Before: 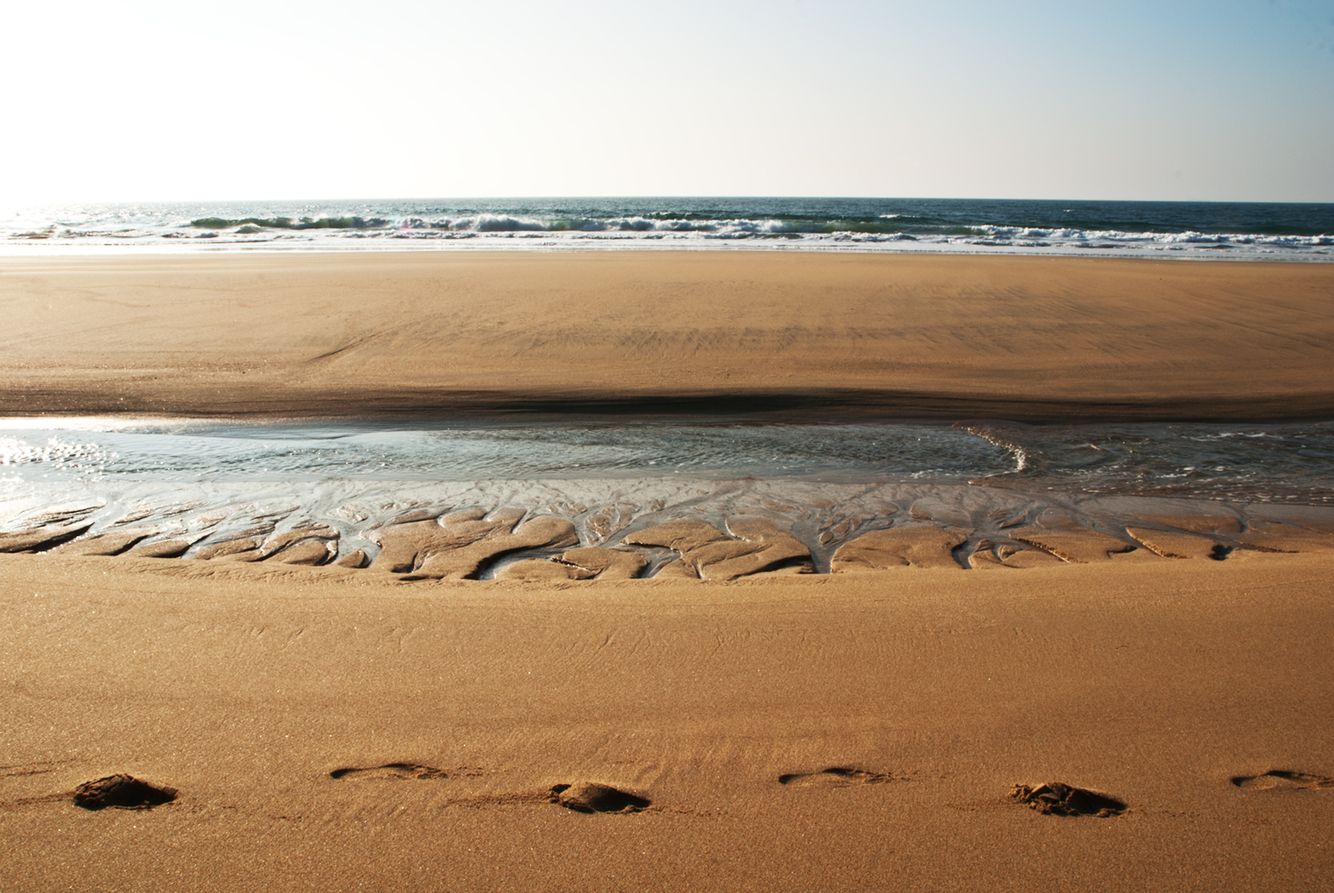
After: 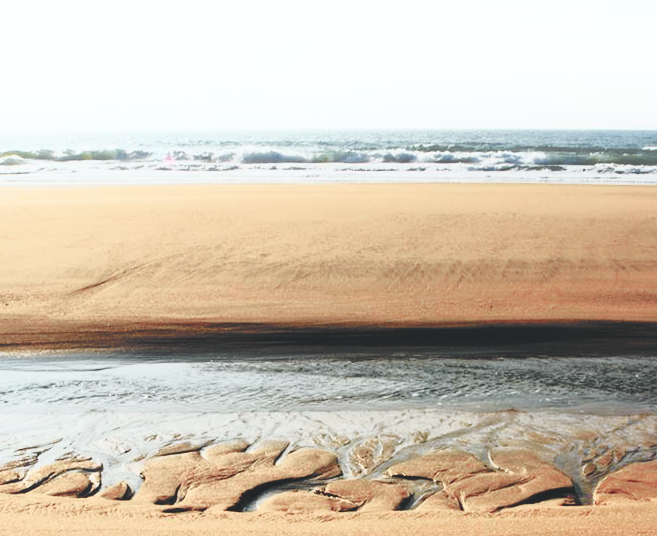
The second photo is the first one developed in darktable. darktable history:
bloom: size 9%, threshold 100%, strength 7%
base curve: curves: ch0 [(0, 0.024) (0.055, 0.065) (0.121, 0.166) (0.236, 0.319) (0.693, 0.726) (1, 1)], preserve colors none
contrast brightness saturation: contrast 0.1, brightness 0.02, saturation 0.02
exposure: black level correction 0.002, compensate highlight preservation false
crop: left 17.835%, top 7.675%, right 32.881%, bottom 32.213%
tone curve: curves: ch0 [(0, 0) (0.105, 0.068) (0.195, 0.162) (0.283, 0.283) (0.384, 0.404) (0.485, 0.531) (0.638, 0.681) (0.795, 0.879) (1, 0.977)]; ch1 [(0, 0) (0.161, 0.092) (0.35, 0.33) (0.379, 0.401) (0.456, 0.469) (0.504, 0.498) (0.53, 0.532) (0.58, 0.619) (0.635, 0.671) (1, 1)]; ch2 [(0, 0) (0.371, 0.362) (0.437, 0.437) (0.483, 0.484) (0.53, 0.515) (0.56, 0.58) (0.622, 0.606) (1, 1)], color space Lab, independent channels, preserve colors none
